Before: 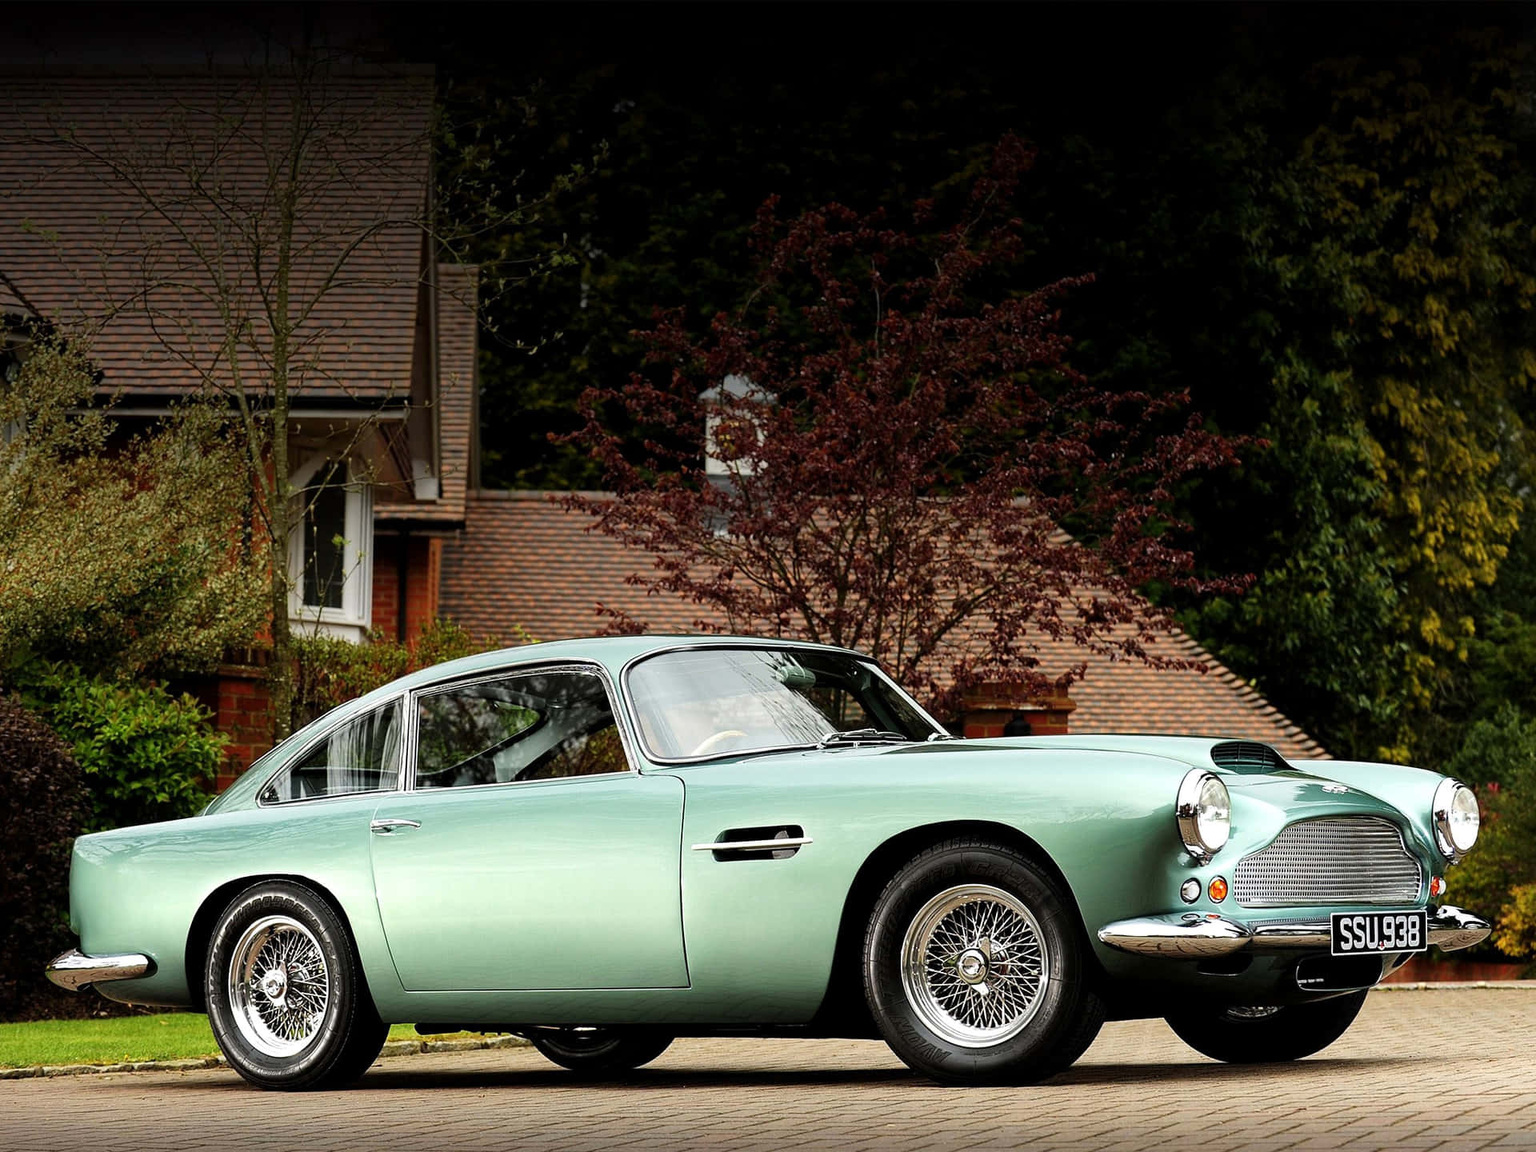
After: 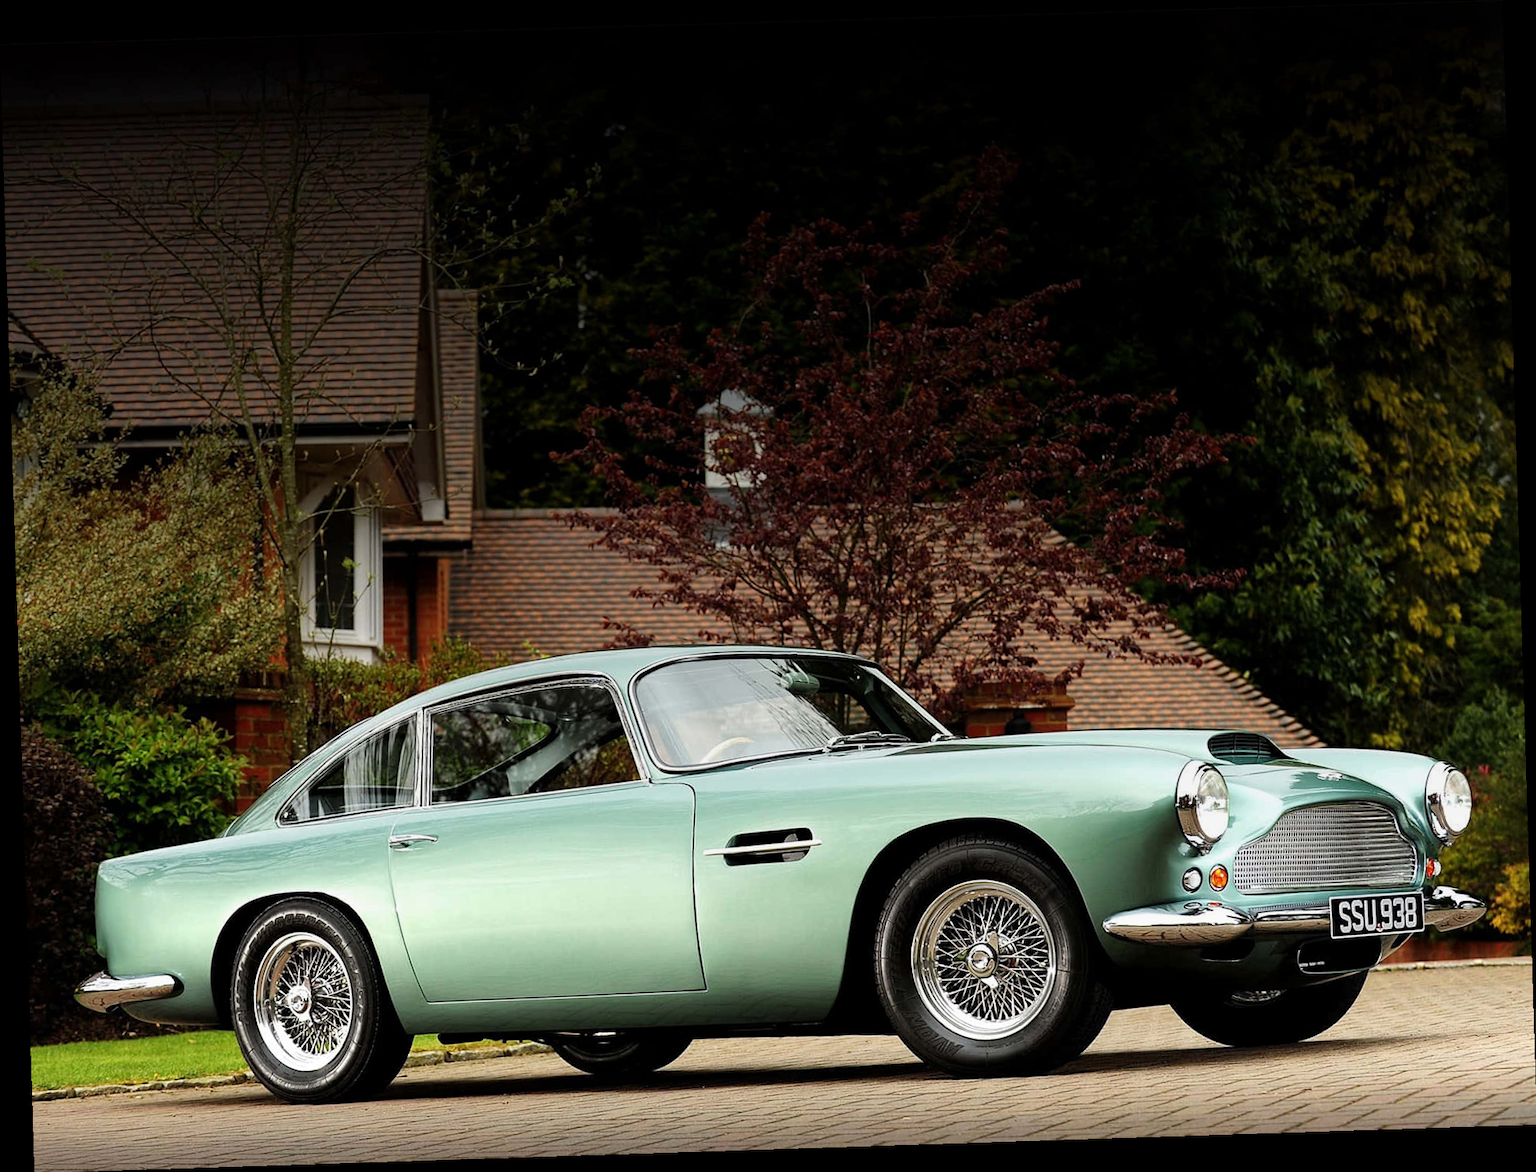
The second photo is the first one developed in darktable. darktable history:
graduated density: on, module defaults
rotate and perspective: rotation -1.77°, lens shift (horizontal) 0.004, automatic cropping off
